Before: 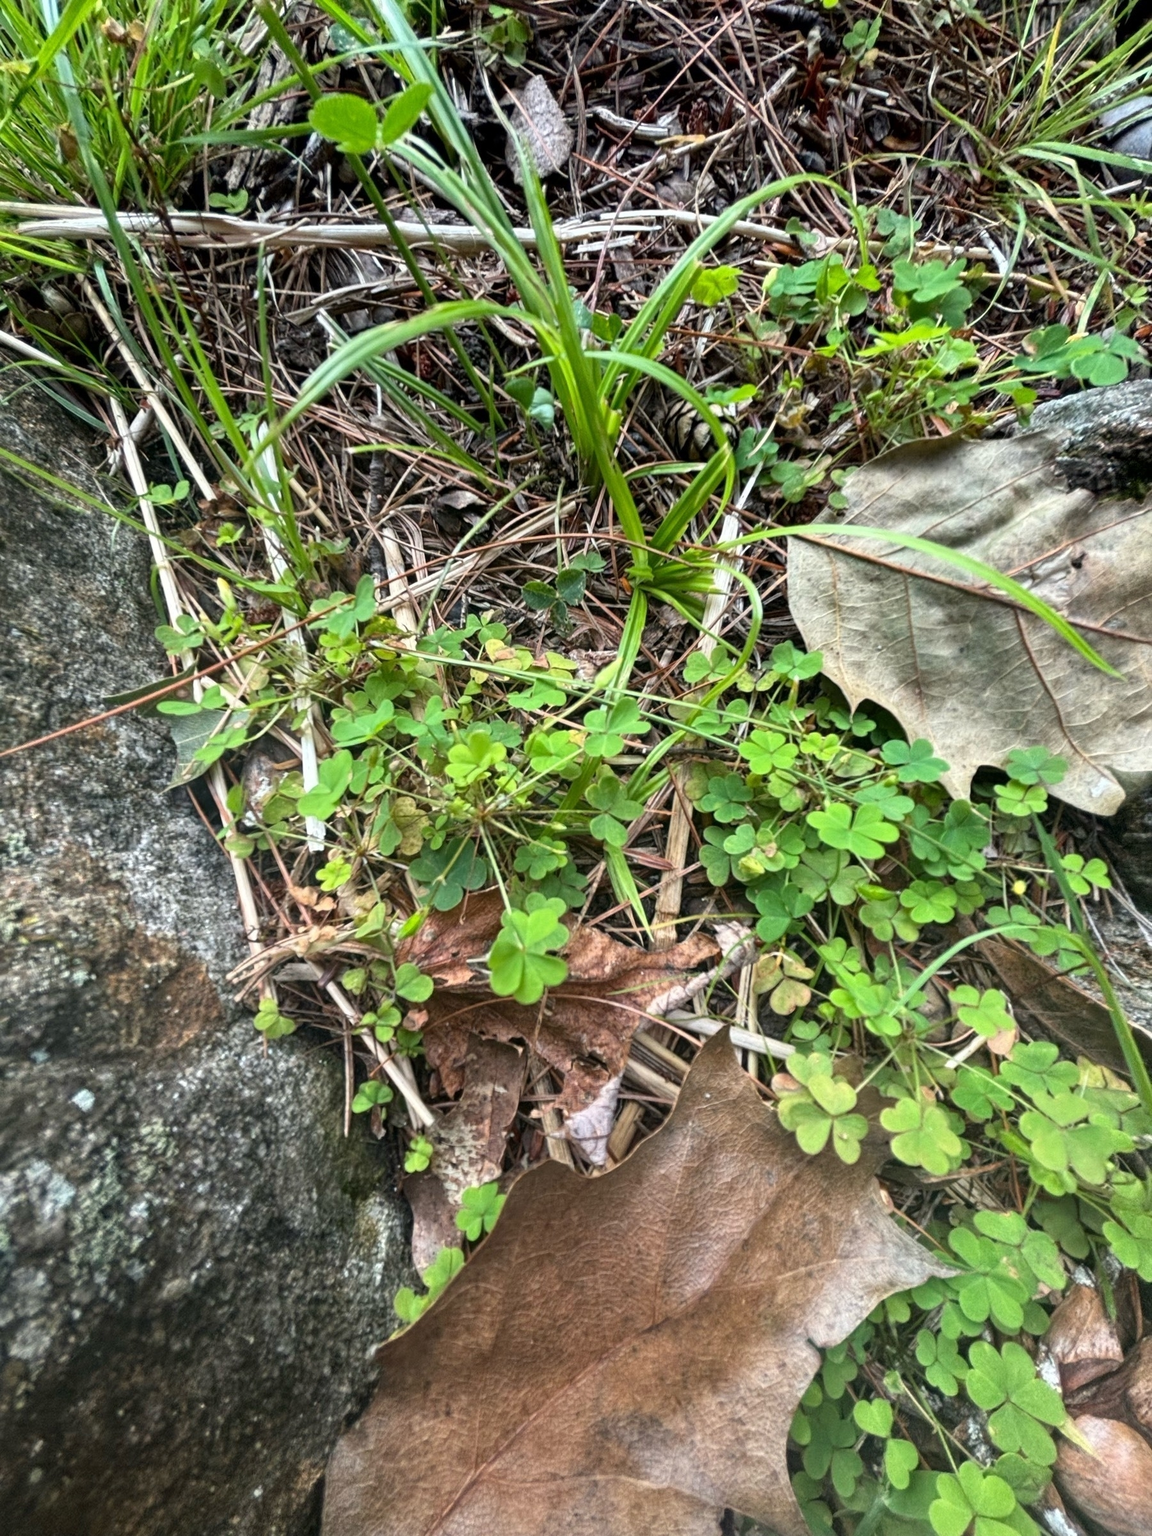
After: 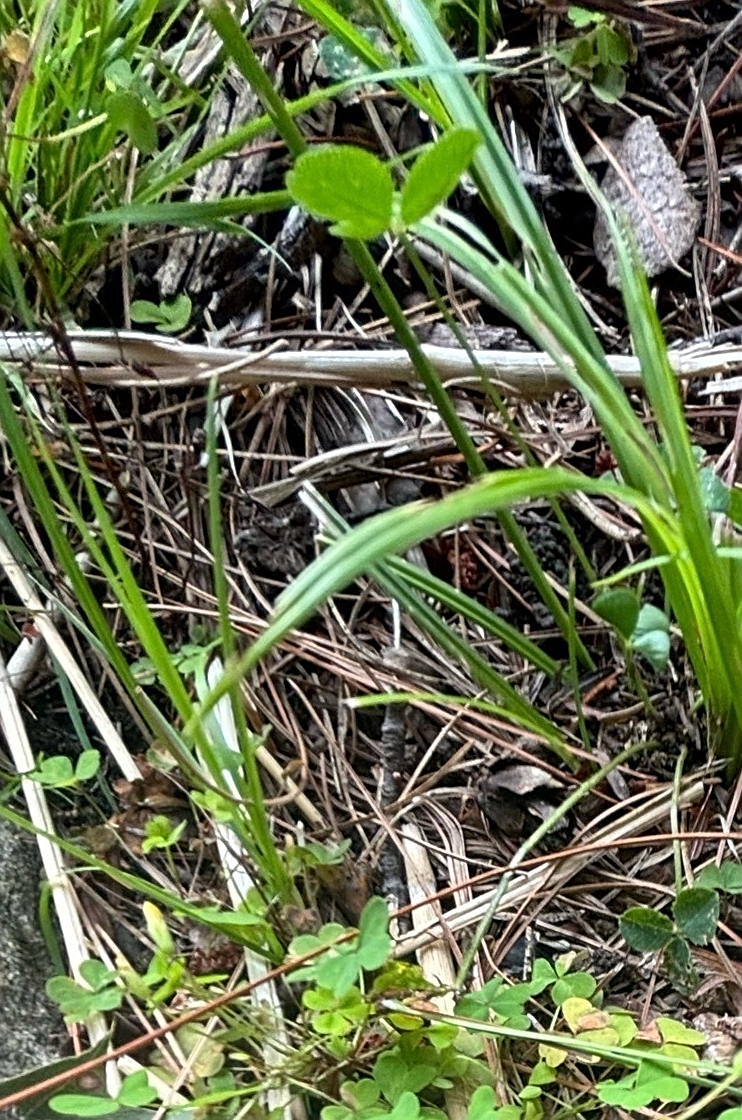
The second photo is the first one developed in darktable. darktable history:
crop and rotate: left 10.891%, top 0.074%, right 47.867%, bottom 53.235%
sharpen: on, module defaults
